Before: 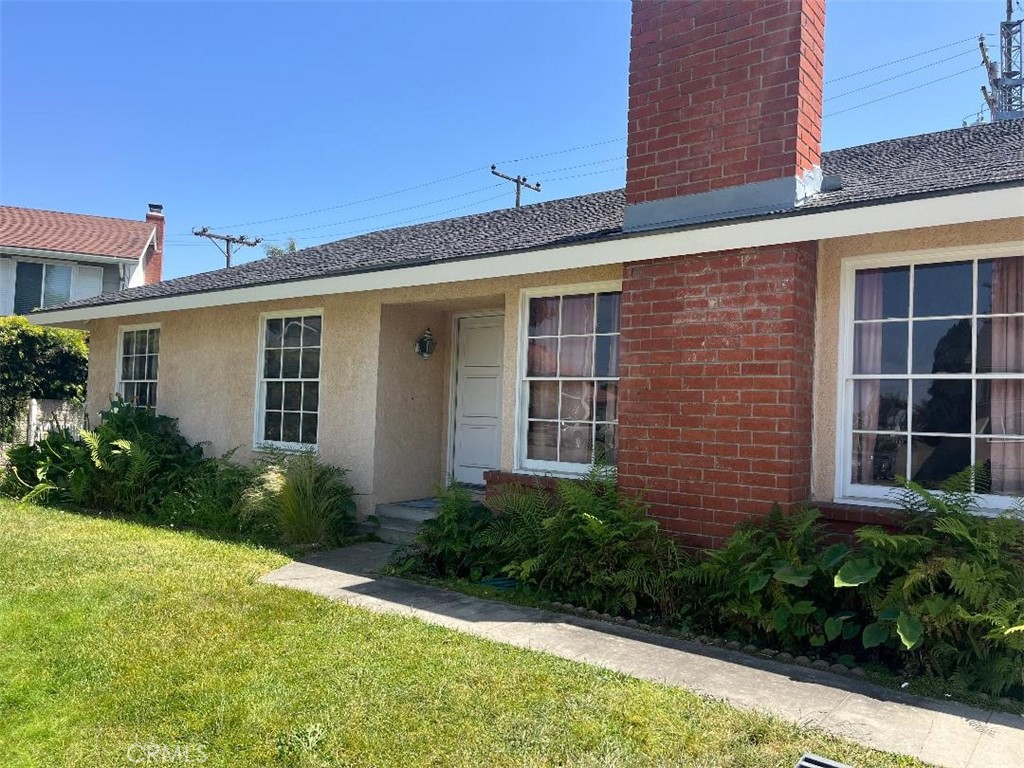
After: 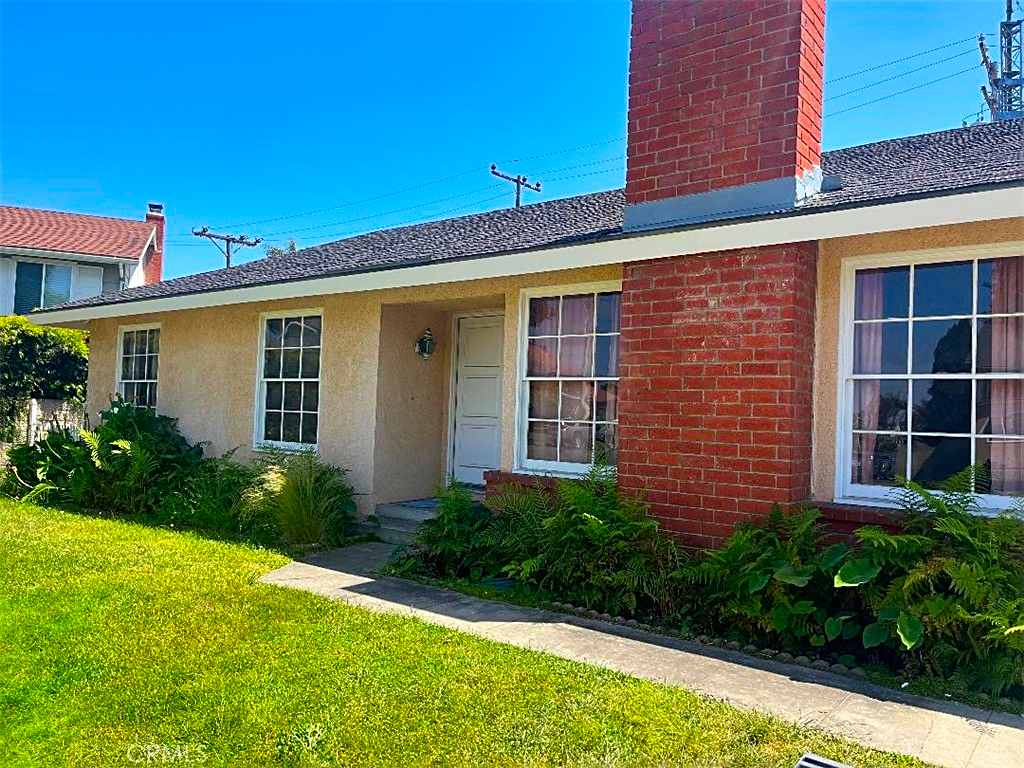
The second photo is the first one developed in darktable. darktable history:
contrast brightness saturation: saturation -0.07
color correction: highlights b* 0.01, saturation 1.83
shadows and highlights: shadows 25.09, highlights -47.87, highlights color adjustment 0.538%, soften with gaussian
sharpen: on, module defaults
